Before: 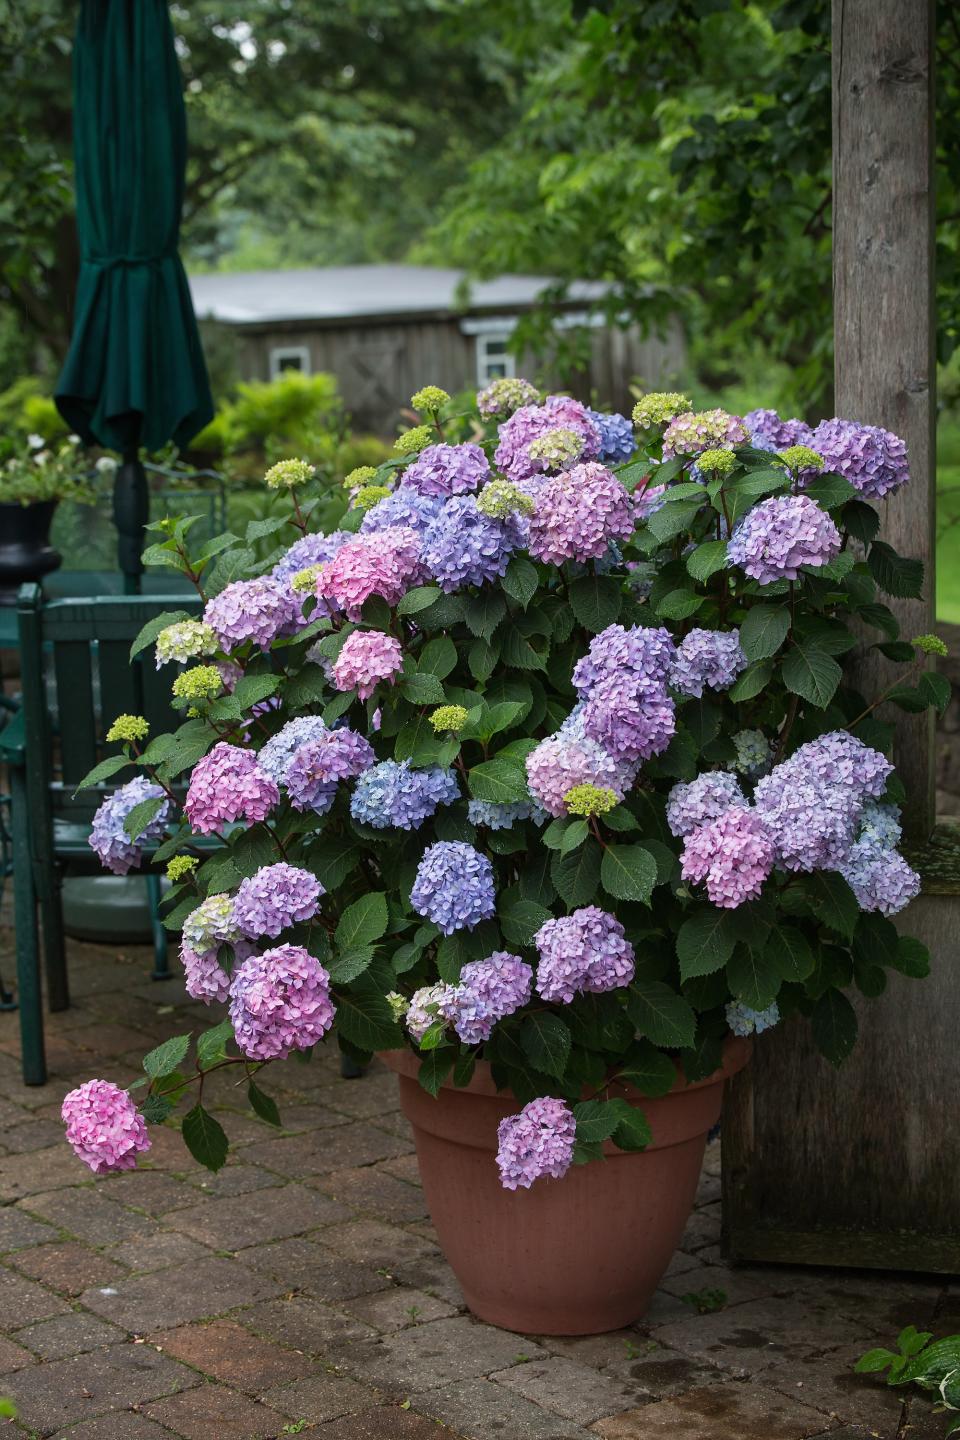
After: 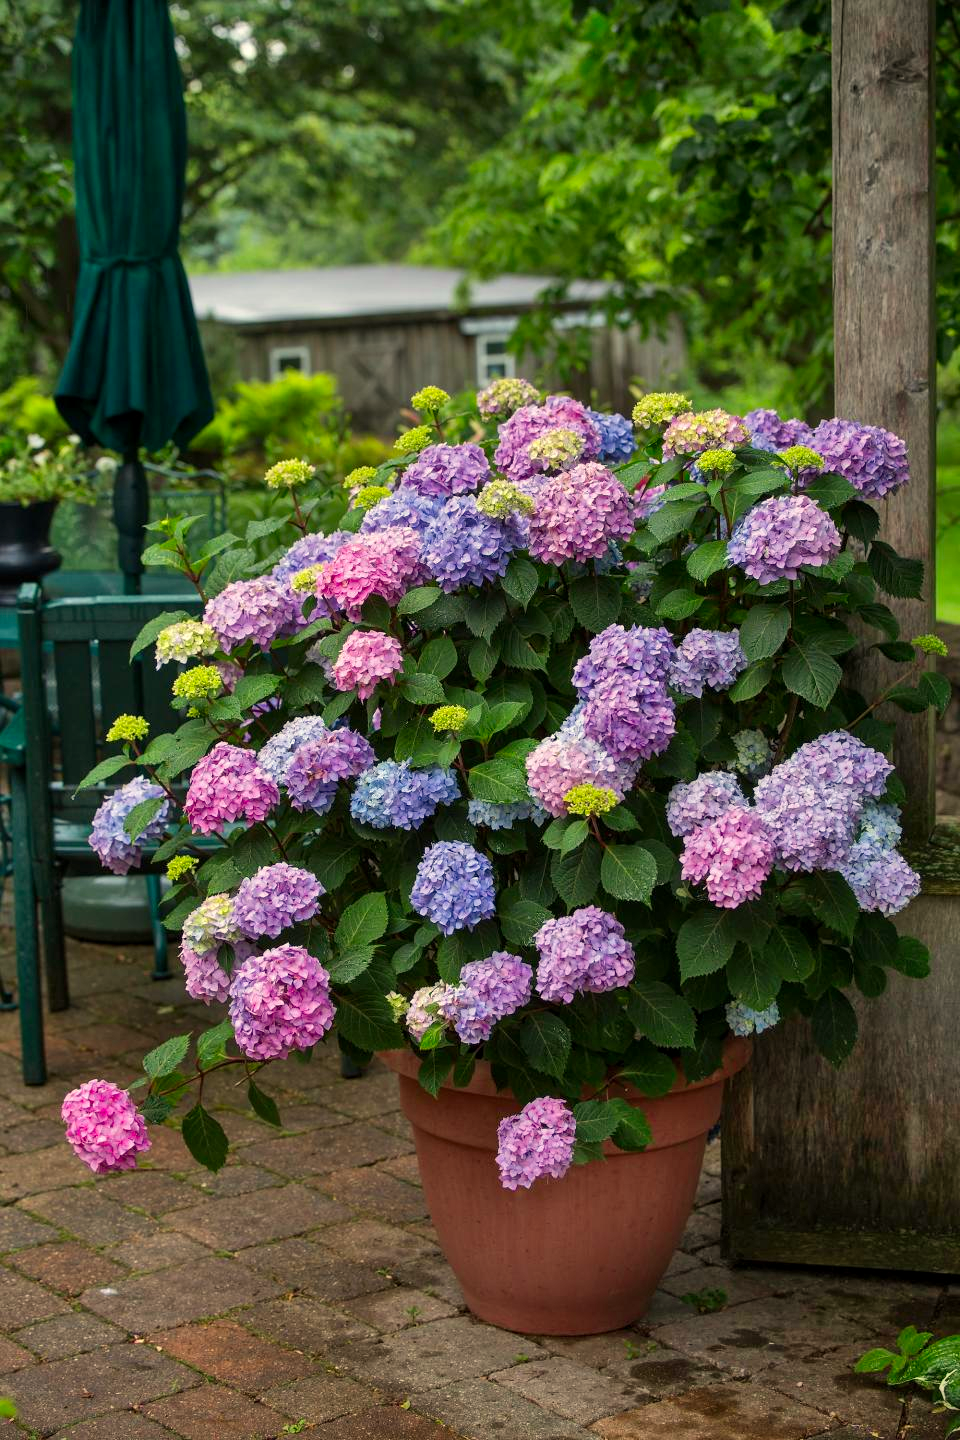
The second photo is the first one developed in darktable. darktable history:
shadows and highlights: radius 108.52, shadows 44.07, highlights -67.8, low approximation 0.01, soften with gaussian
local contrast: highlights 100%, shadows 100%, detail 120%, midtone range 0.2
white balance: red 1.045, blue 0.932
color zones: curves: ch0 [(0, 0.613) (0.01, 0.613) (0.245, 0.448) (0.498, 0.529) (0.642, 0.665) (0.879, 0.777) (0.99, 0.613)]; ch1 [(0, 0) (0.143, 0) (0.286, 0) (0.429, 0) (0.571, 0) (0.714, 0) (0.857, 0)], mix -138.01%
